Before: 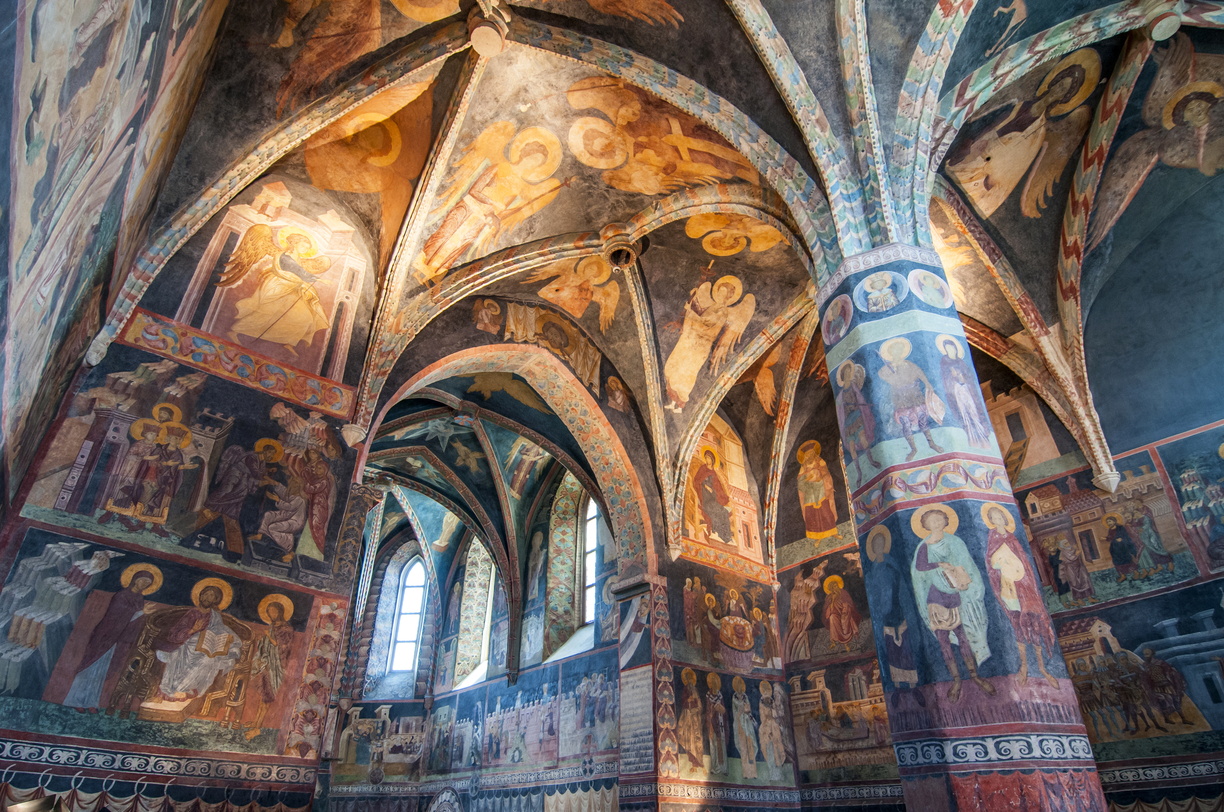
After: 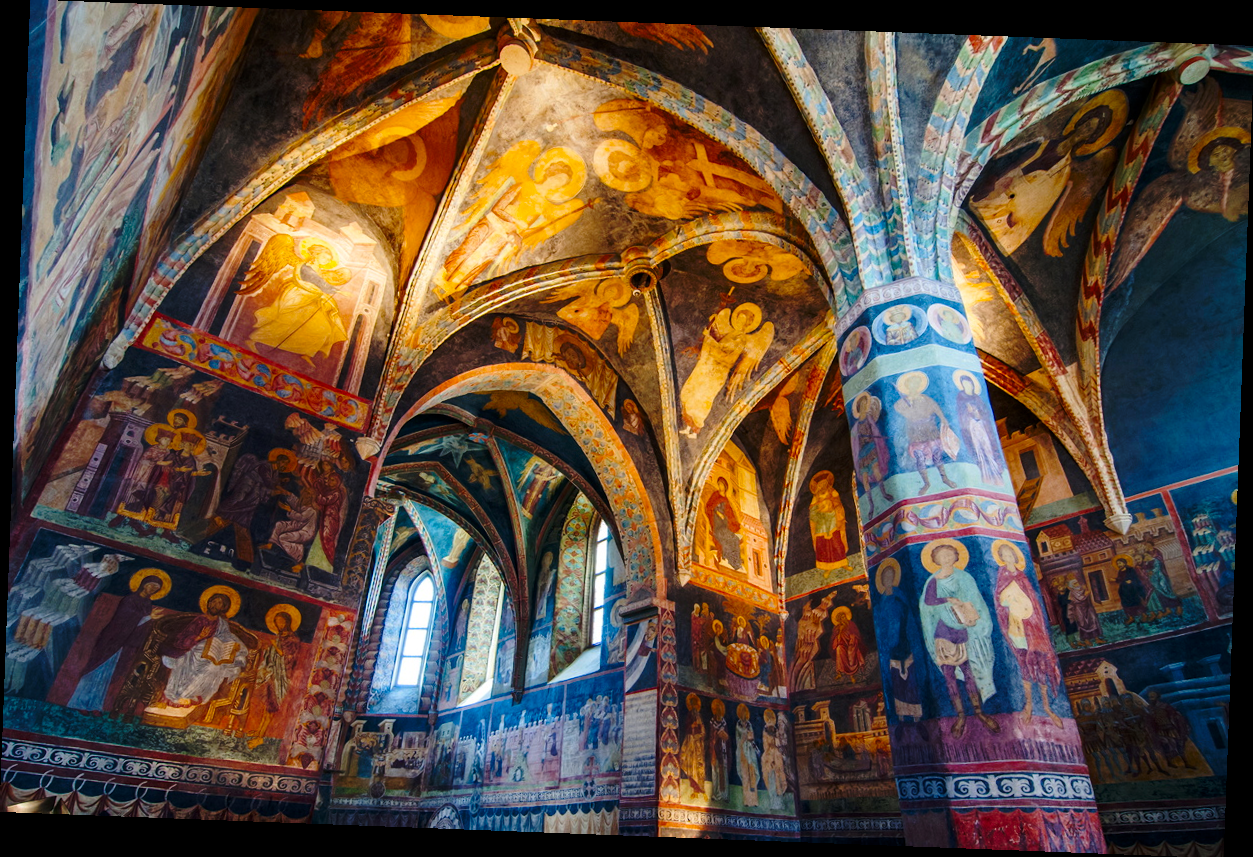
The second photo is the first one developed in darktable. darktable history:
rotate and perspective: rotation 2.17°, automatic cropping off
color balance rgb: linear chroma grading › global chroma 10%, perceptual saturation grading › global saturation 30%, global vibrance 10%
base curve: curves: ch0 [(0, 0) (0.073, 0.04) (0.157, 0.139) (0.492, 0.492) (0.758, 0.758) (1, 1)], preserve colors none
contrast brightness saturation: contrast 0.03, brightness -0.04
